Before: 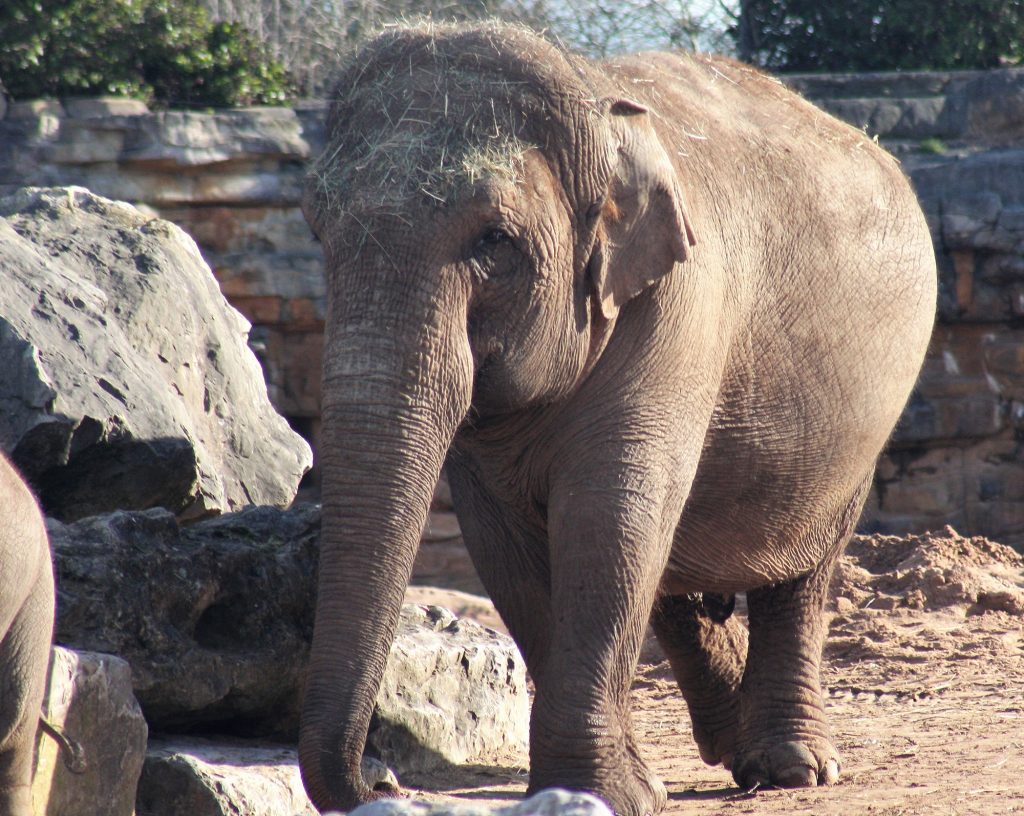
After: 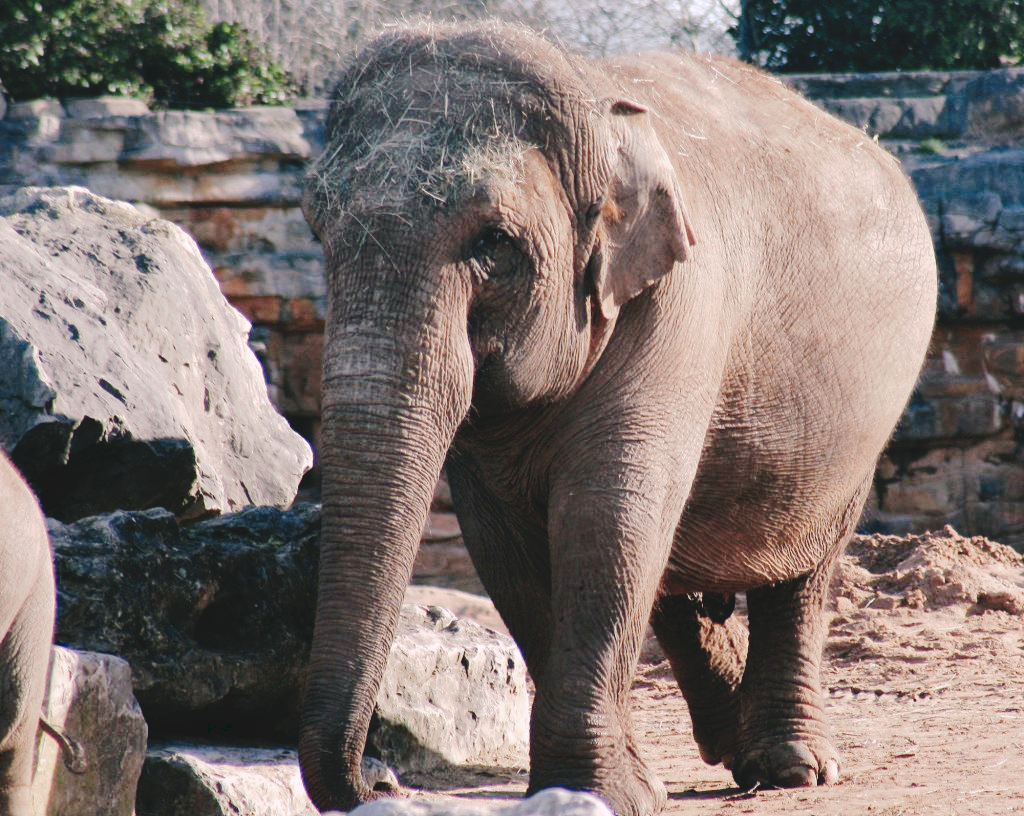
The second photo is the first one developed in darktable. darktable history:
tone curve: curves: ch0 [(0, 0) (0.003, 0.089) (0.011, 0.089) (0.025, 0.088) (0.044, 0.089) (0.069, 0.094) (0.1, 0.108) (0.136, 0.119) (0.177, 0.147) (0.224, 0.204) (0.277, 0.28) (0.335, 0.389) (0.399, 0.486) (0.468, 0.588) (0.543, 0.647) (0.623, 0.705) (0.709, 0.759) (0.801, 0.815) (0.898, 0.873) (1, 1)], preserve colors none
color look up table: target L [95.36, 89.89, 87.33, 81.89, 75.68, 72.2, 62.13, 52.73, 49.79, 44.48, 38.47, 22.13, 201.61, 77.78, 69.15, 67.57, 60.3, 55.18, 50.27, 45.69, 41.22, 38.97, 32.71, 30.63, 18.61, 4.648, 92.84, 73.67, 74.9, 73.66, 55.22, 63.13, 46.54, 42.84, 40.54, 37.29, 37.68, 33.05, 29.38, 17.33, 0.508, 0.527, 92.16, 85.71, 79.77, 68.37, 55.04, 49.01, 38.36], target a [-0.953, -18.51, -19.56, -8.704, -6.549, -6.945, -27.57, -49.53, -17.61, -11.06, -27.99, -14.51, 0, 21.64, 49.16, 28.03, 50.78, 69.98, 78.55, 23.52, 45.13, 46.94, 39.51, 5.913, 22.3, 30.71, 11.76, 41.69, 25.33, 55.38, 72.43, 50.68, 72.95, -0.534, 38.19, 18.93, 16.31, 7.582, 36.45, 27.36, 4.905, -0.079, -28.47, -0.466, -17.57, 2.042, -0.412, -15.76, -18.71], target b [11.49, 36.51, 11.43, 29.16, 12.34, 63.13, 10.21, 32.54, 14.32, 36.3, 24.93, 22.41, -0.001, 42.92, 35.48, 13.34, 58.69, 27.51, 56.69, 40.78, 19.56, 46.72, 45.91, 4.393, 31.4, 7.31, -4.859, -8.062, -30.66, -29.77, -20.67, -47.98, 15.88, -19.88, -60.68, -37.71, -74.87, -54.16, -2.772, -43.39, -39.11, 0.16, -9.289, -5.726, -24.04, -26.33, -3.922, -36.67, -4.864], num patches 49
